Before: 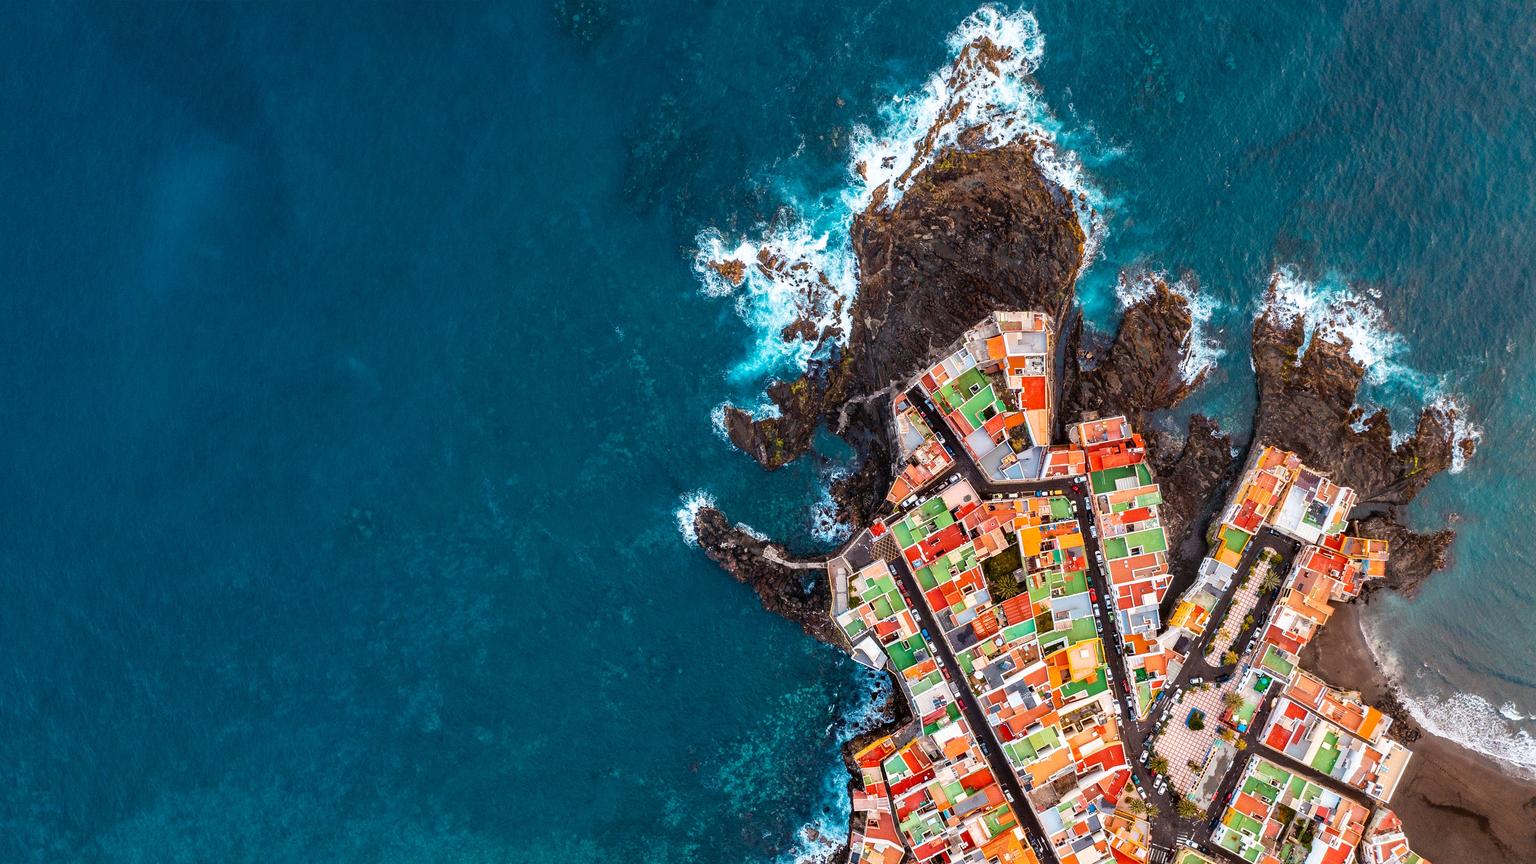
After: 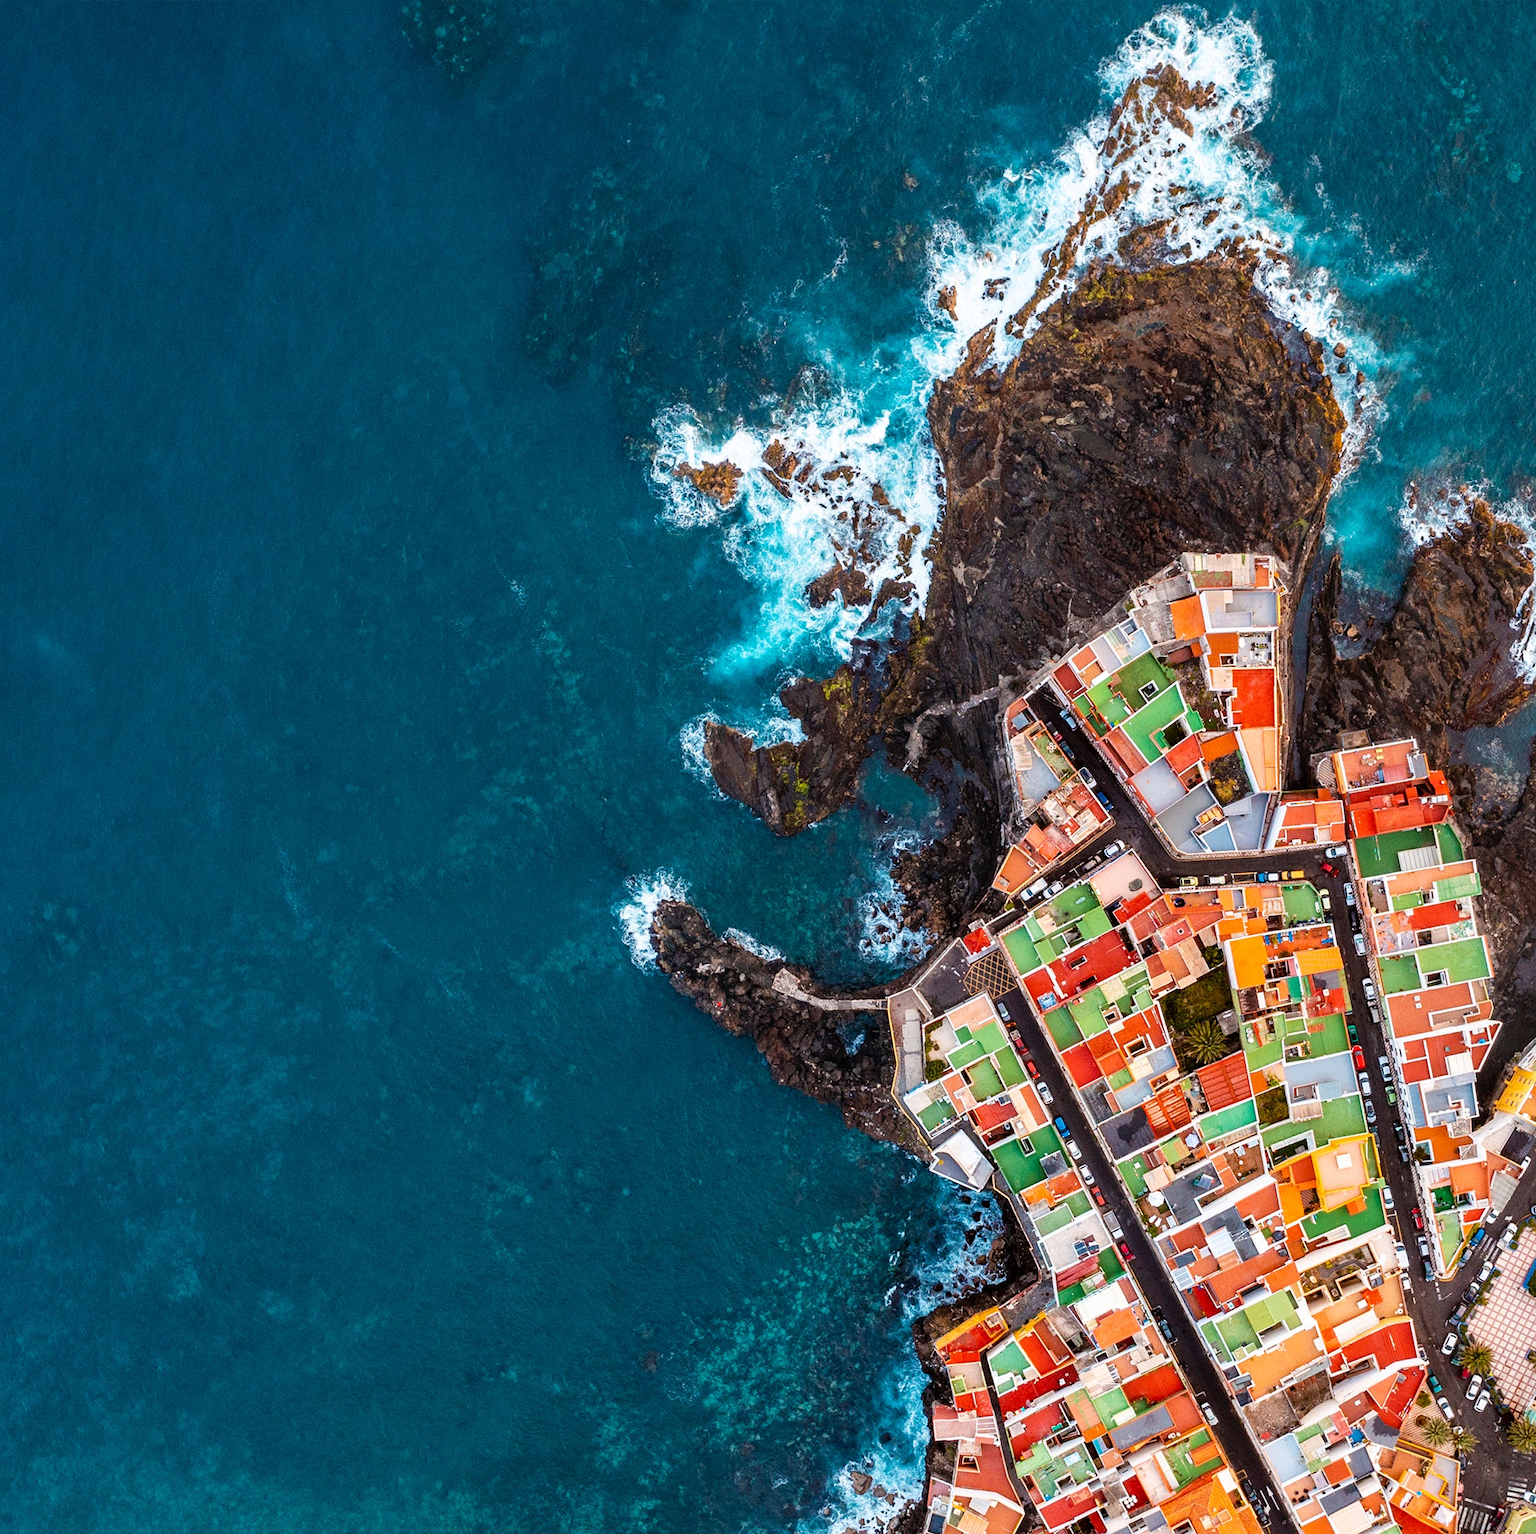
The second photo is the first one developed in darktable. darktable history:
crop: left 21.376%, right 22.321%
